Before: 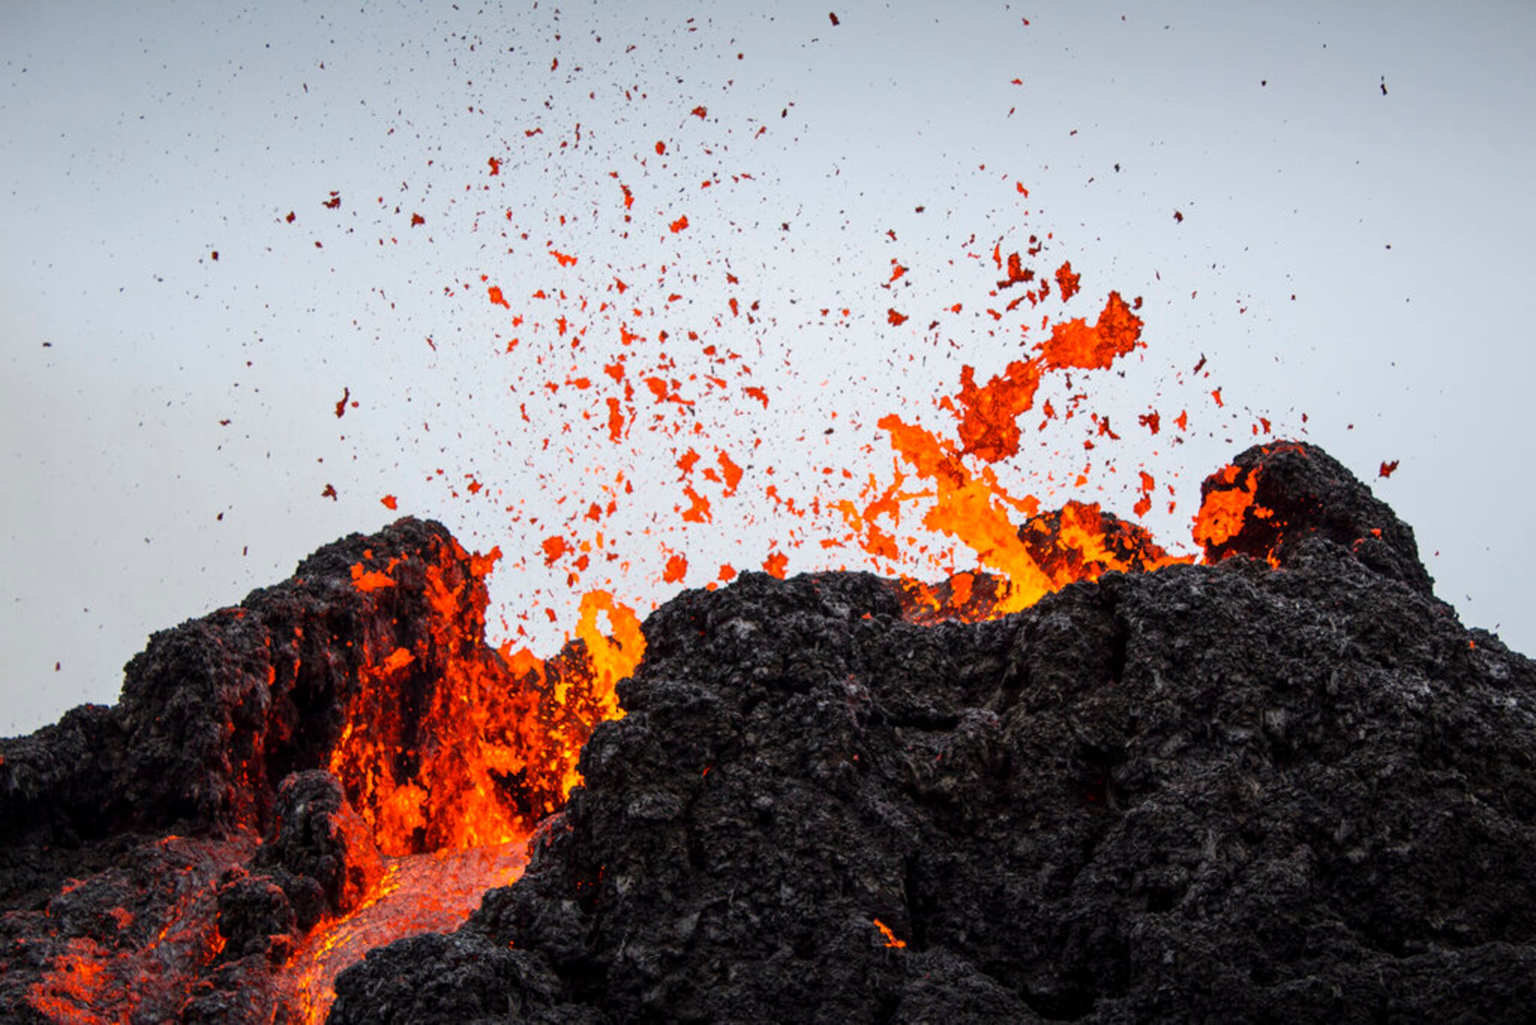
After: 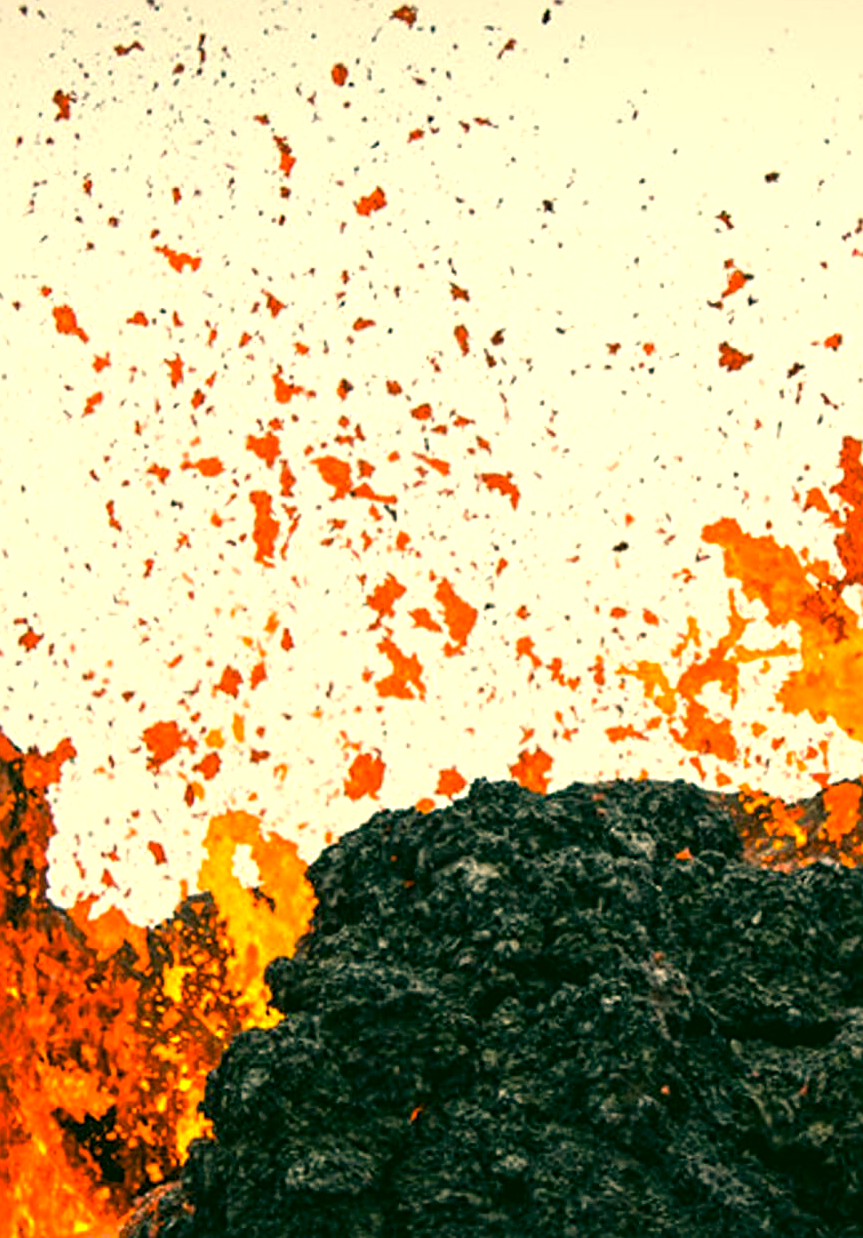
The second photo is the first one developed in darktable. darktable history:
crop and rotate: left 29.765%, top 10.17%, right 36.496%, bottom 17.323%
sharpen: radius 2.534, amount 0.622
exposure: exposure 0.601 EV, compensate highlight preservation false
color correction: highlights a* 5.63, highlights b* 32.98, shadows a* -25.69, shadows b* 3.73
